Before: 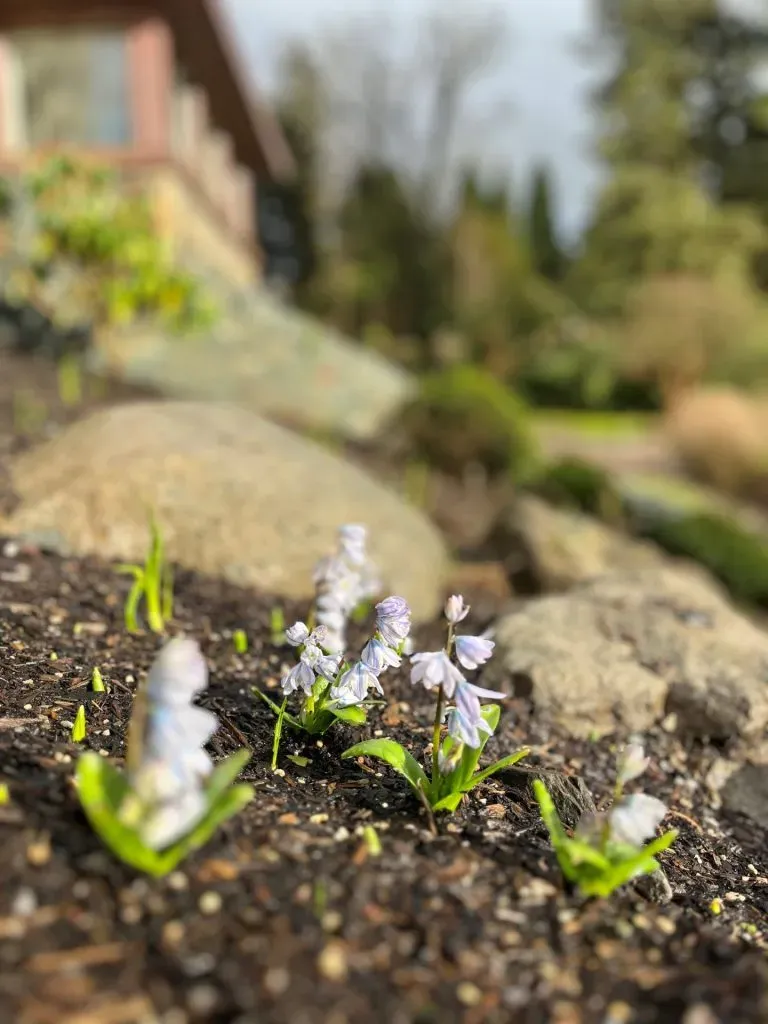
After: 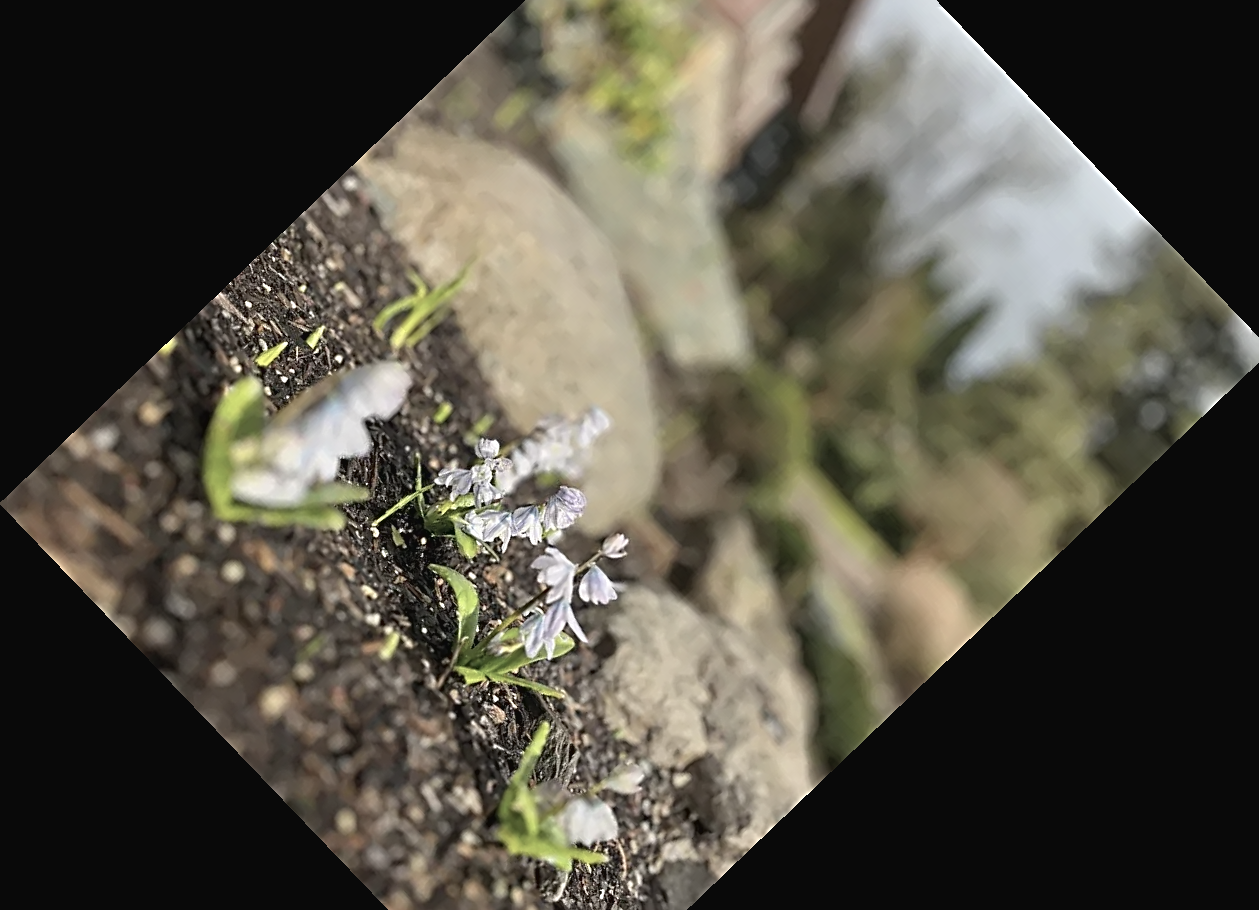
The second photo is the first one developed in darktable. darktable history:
crop and rotate: angle -46.26°, top 16.234%, right 0.912%, bottom 11.704%
sharpen: radius 2.676, amount 0.669
contrast brightness saturation: contrast -0.05, saturation -0.41
